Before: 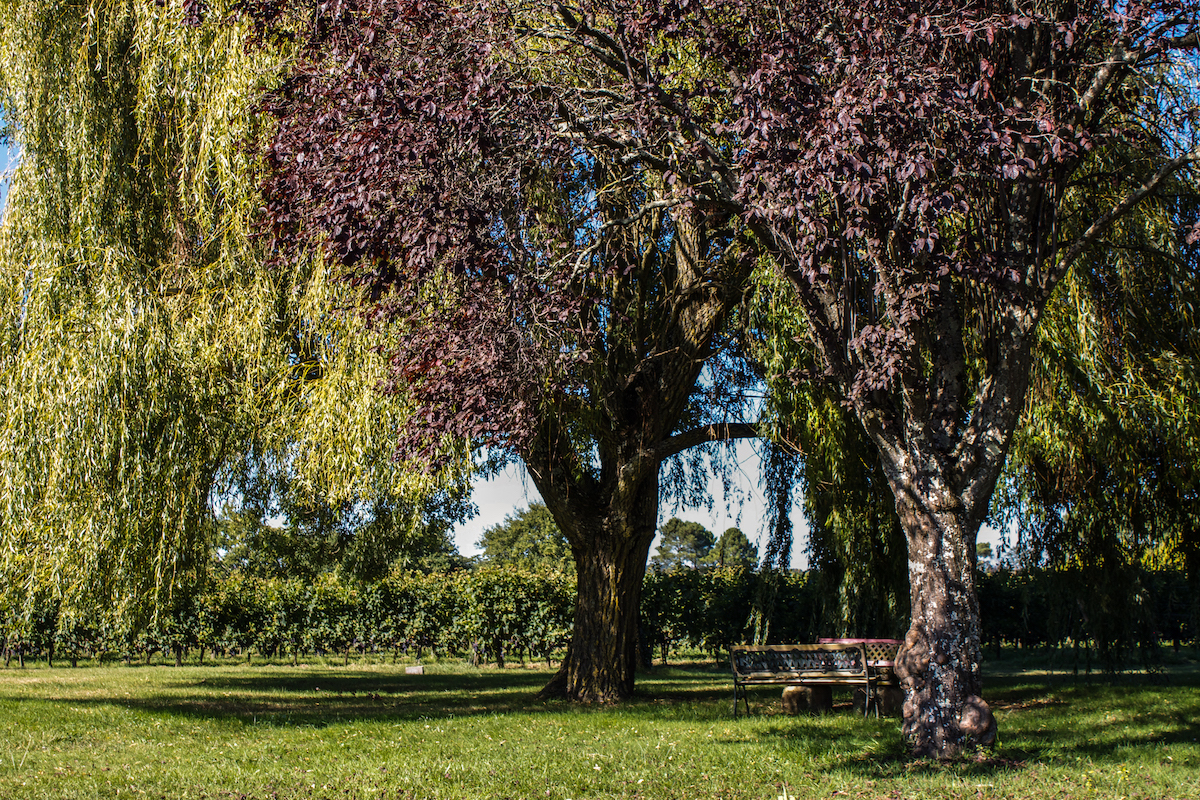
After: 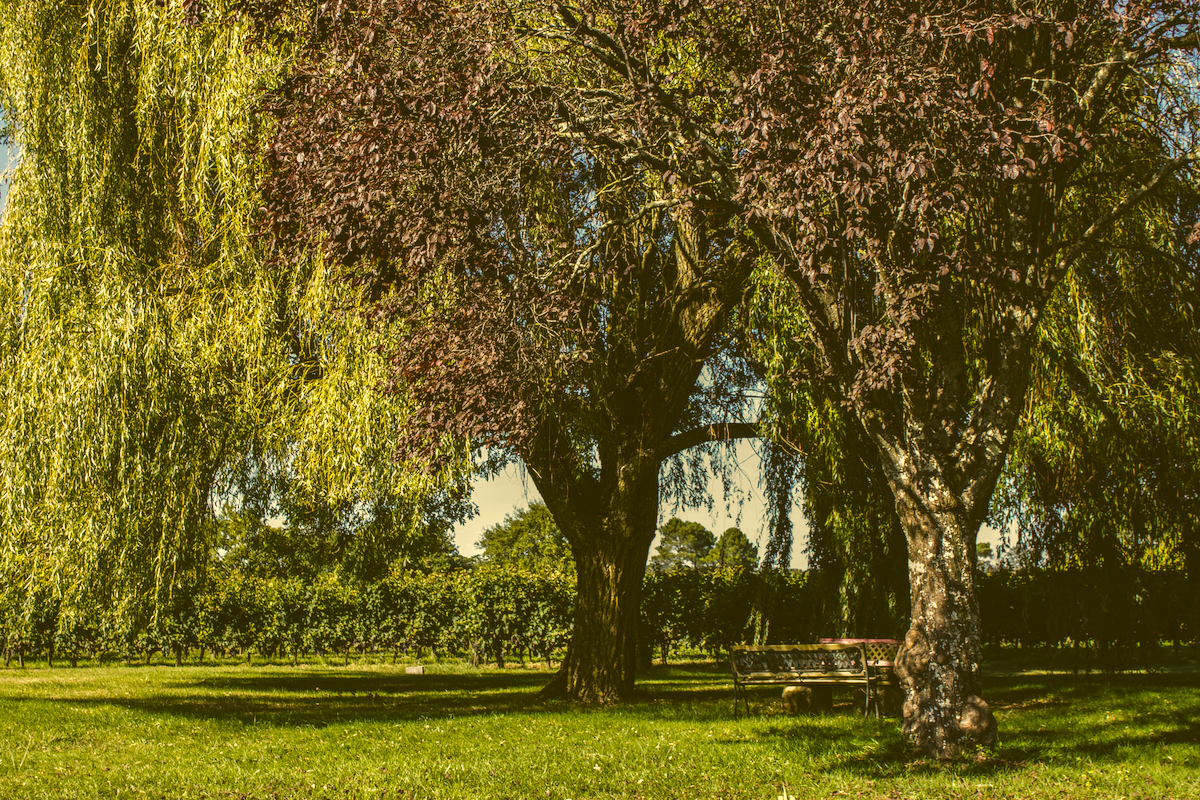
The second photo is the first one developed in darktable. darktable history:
contrast brightness saturation: saturation -0.062
exposure: black level correction -0.016, compensate highlight preservation false
color correction: highlights a* 0.122, highlights b* 29.02, shadows a* -0.296, shadows b* 21.61
